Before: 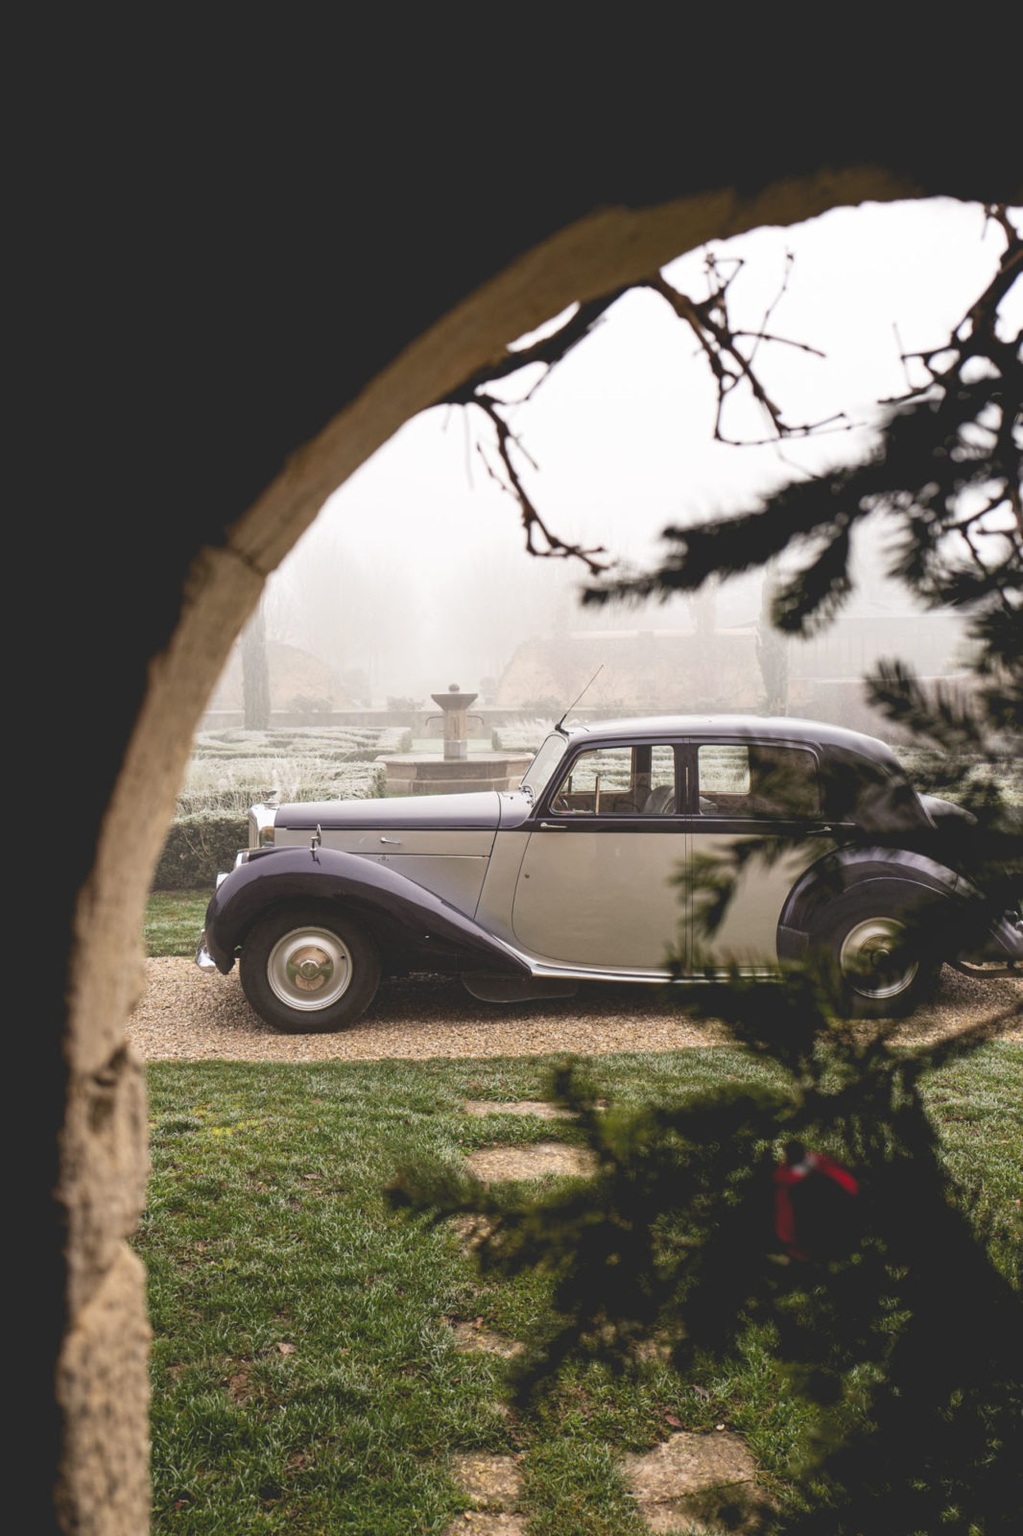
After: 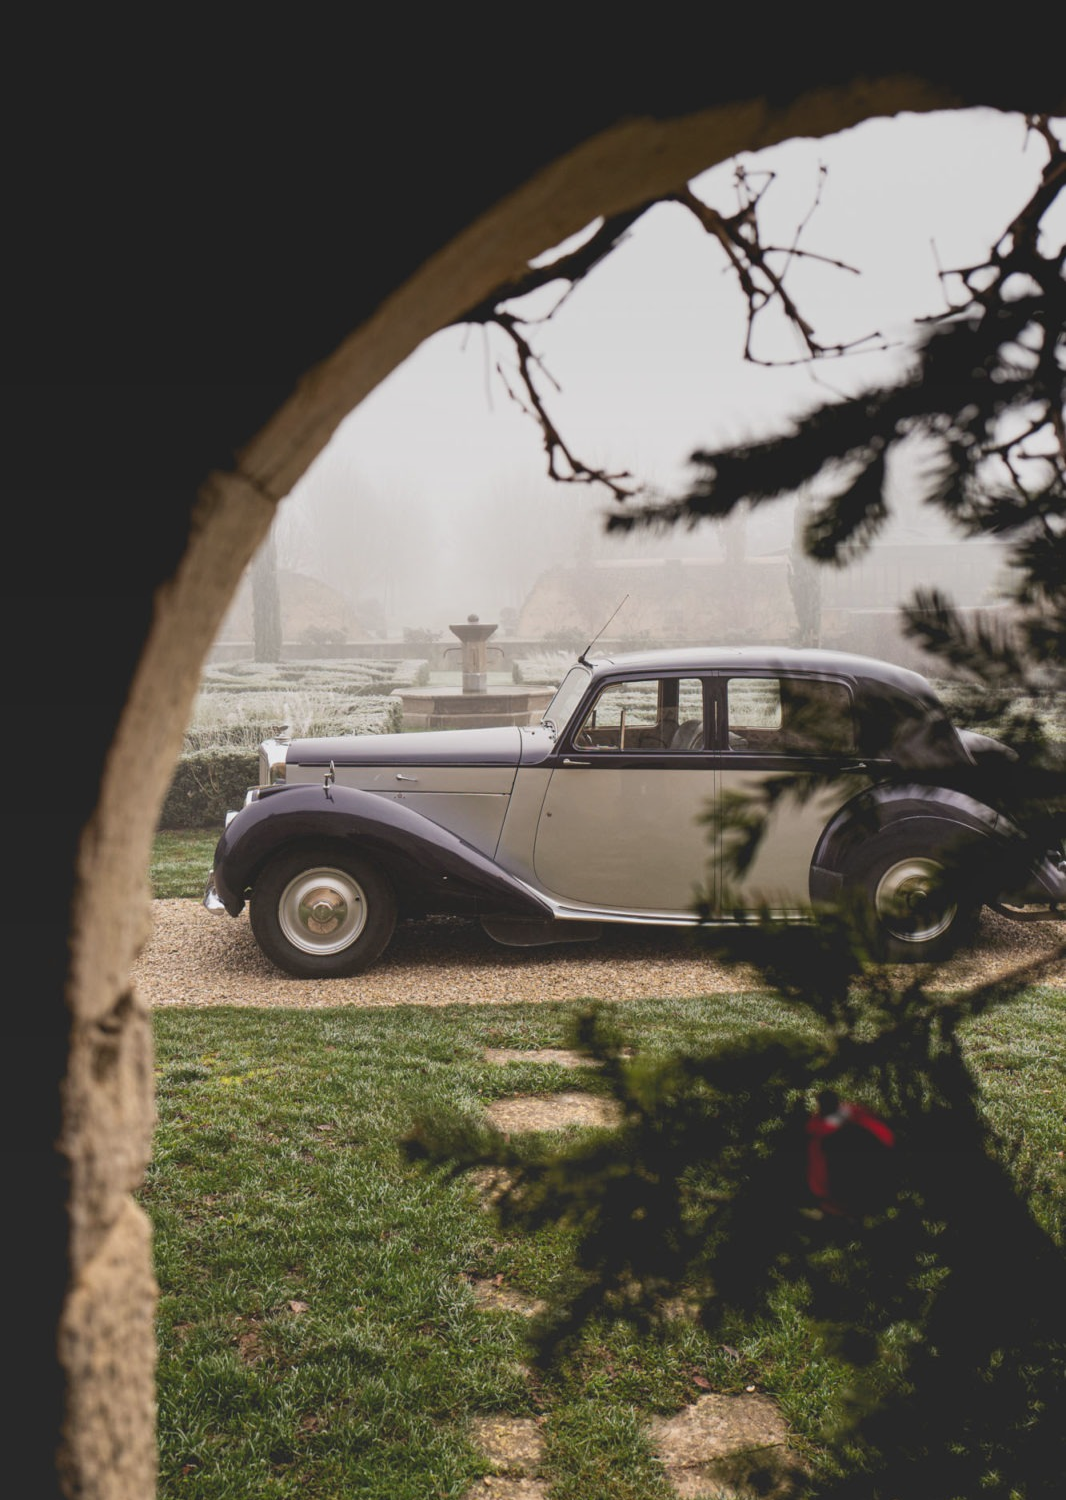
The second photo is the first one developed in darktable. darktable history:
crop and rotate: top 6.25%
graduated density: on, module defaults
